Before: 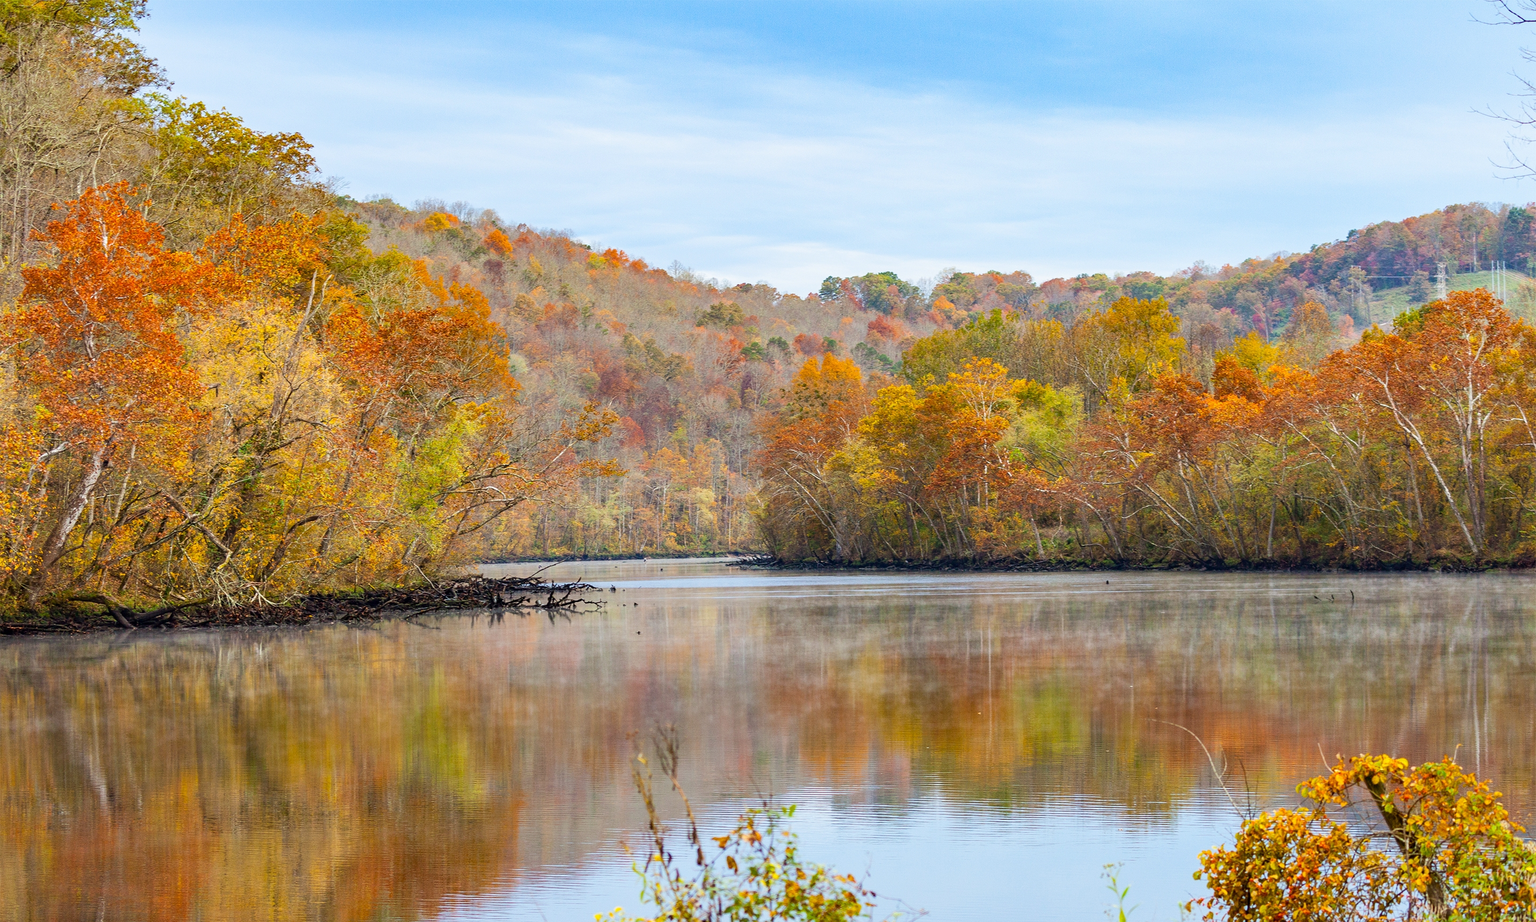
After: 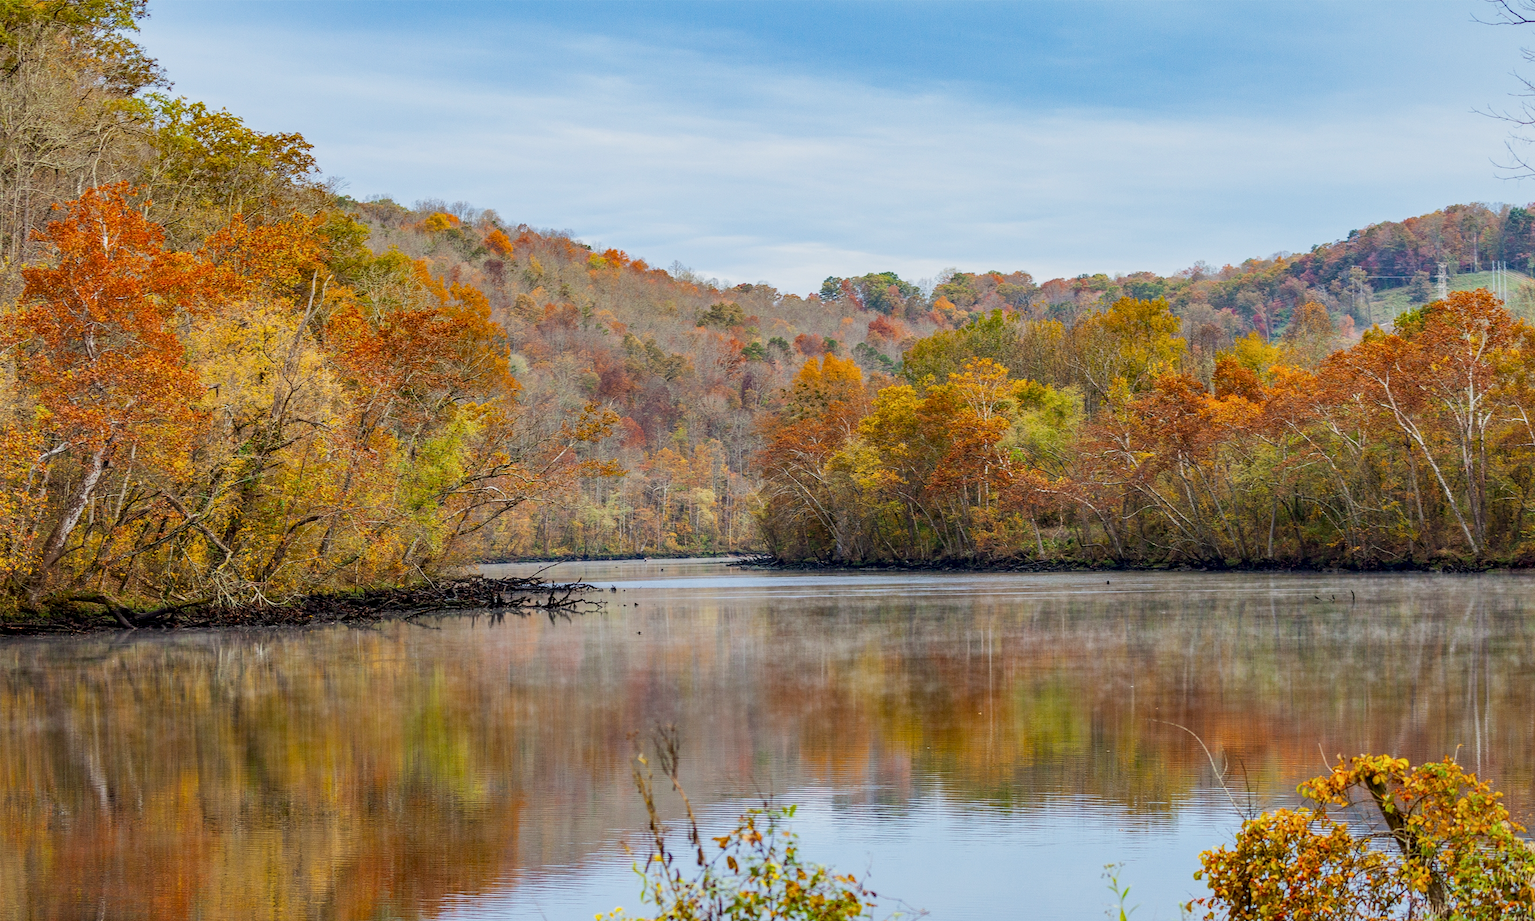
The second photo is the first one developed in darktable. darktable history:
exposure: exposure -0.376 EV, compensate highlight preservation false
local contrast: on, module defaults
